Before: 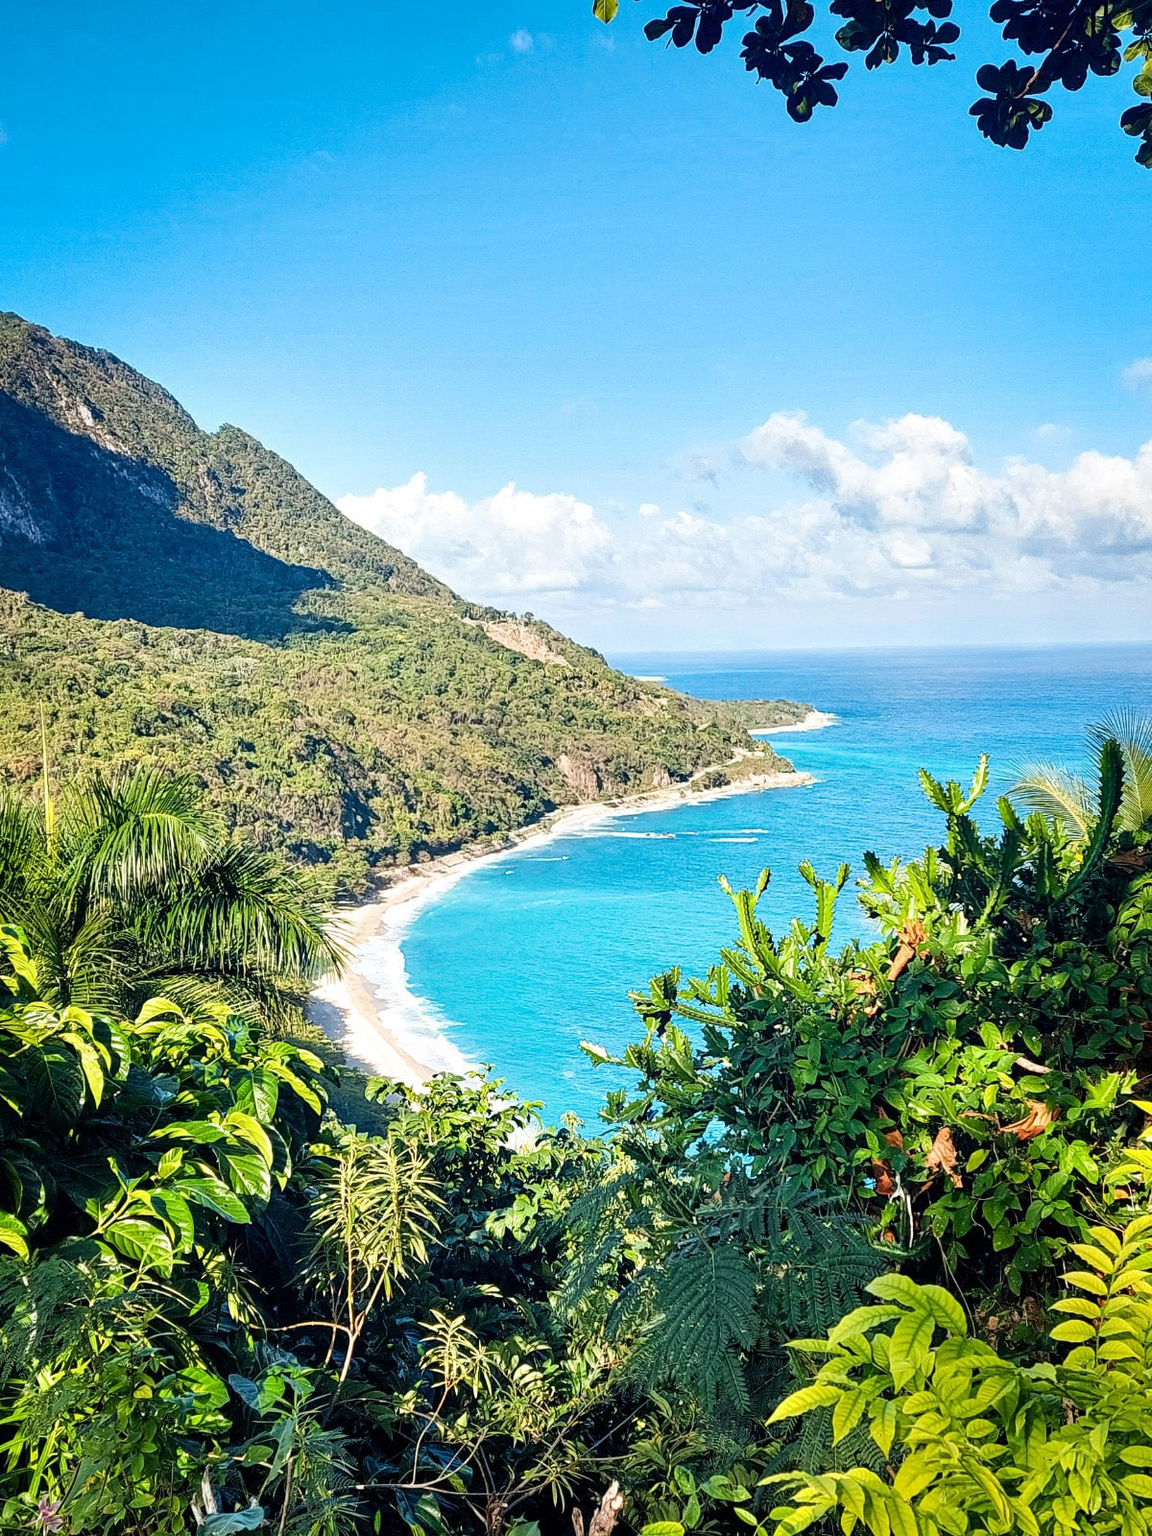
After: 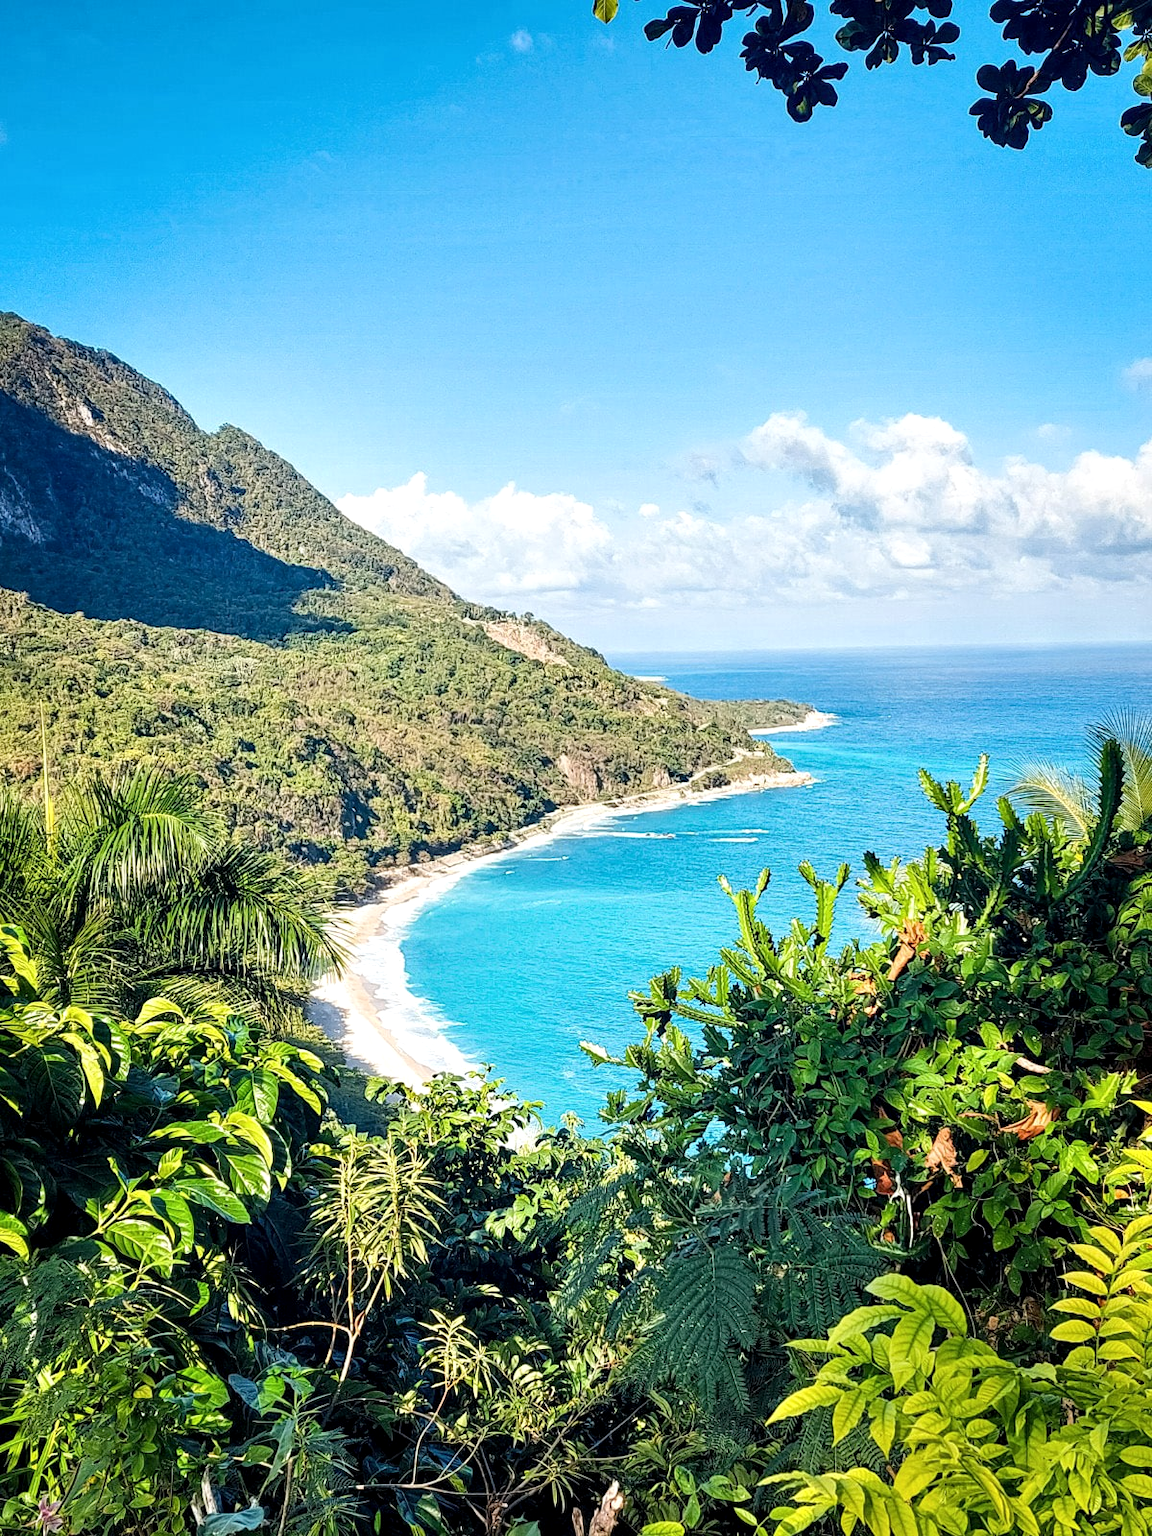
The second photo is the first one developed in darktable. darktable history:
local contrast: highlights 106%, shadows 101%, detail 120%, midtone range 0.2
